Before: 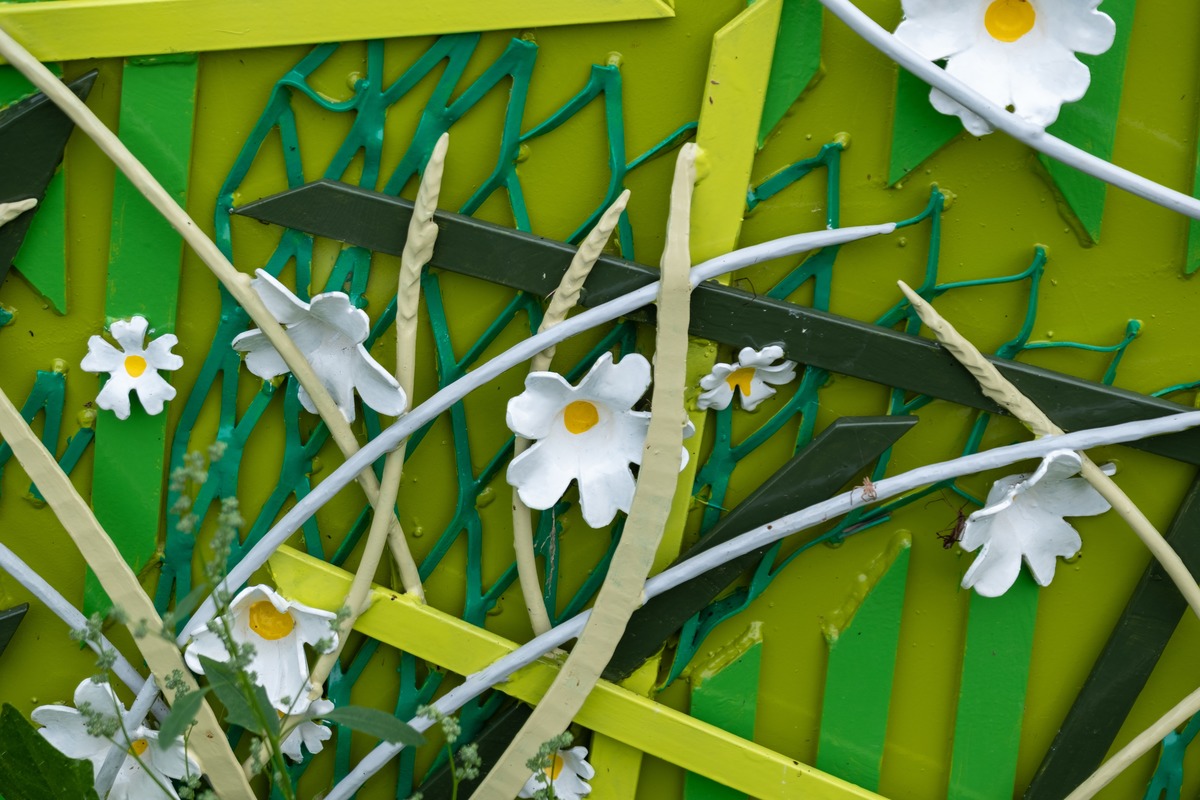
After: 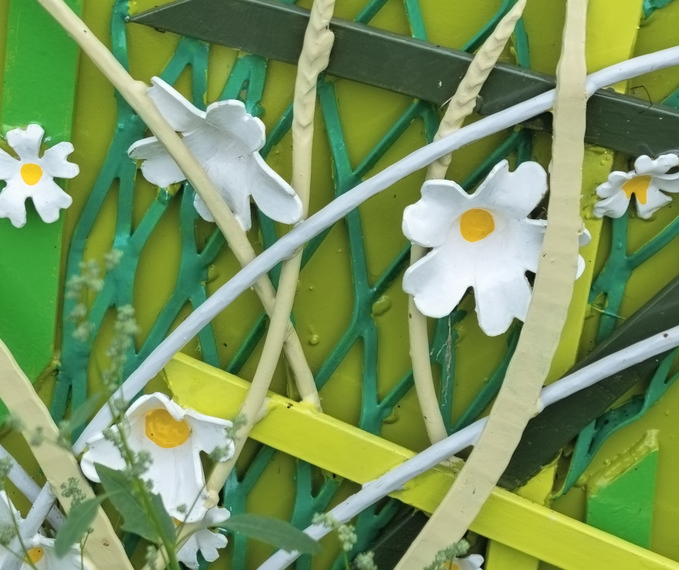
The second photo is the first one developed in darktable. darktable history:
contrast brightness saturation: brightness 0.15
contrast equalizer: y [[0.5 ×6], [0.5 ×6], [0.5 ×6], [0 ×6], [0, 0.039, 0.251, 0.29, 0.293, 0.292]]
crop: left 8.696%, top 24.055%, right 34.716%, bottom 4.613%
